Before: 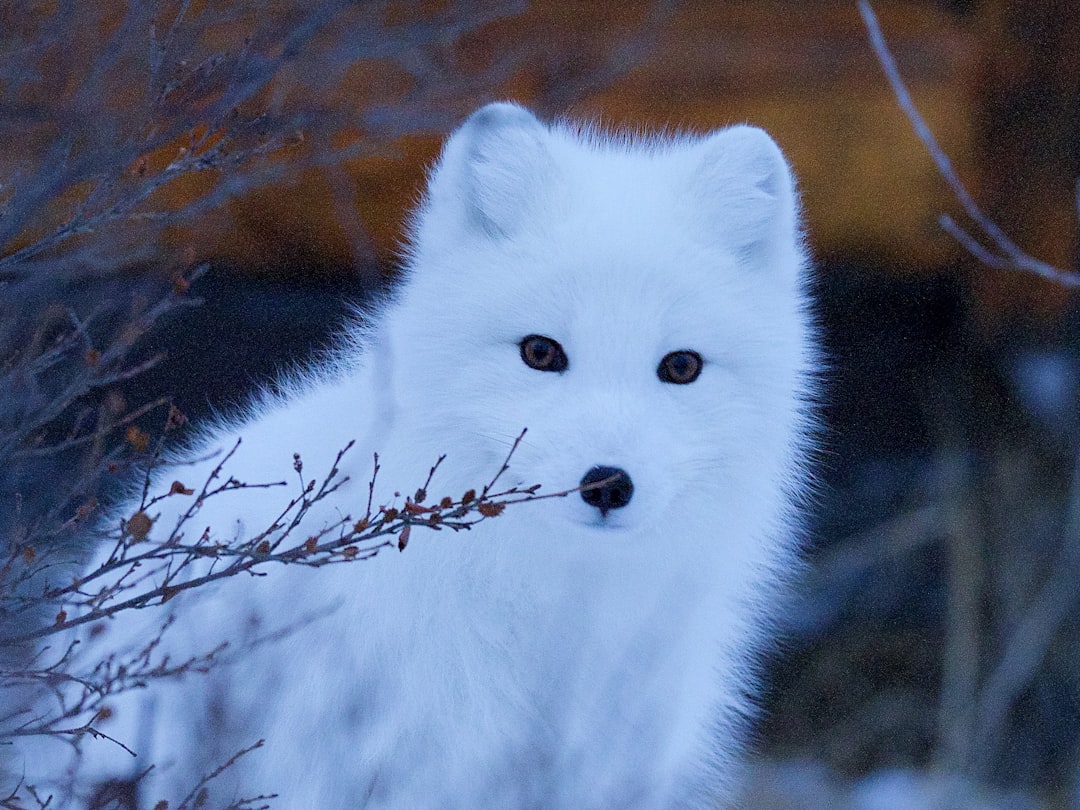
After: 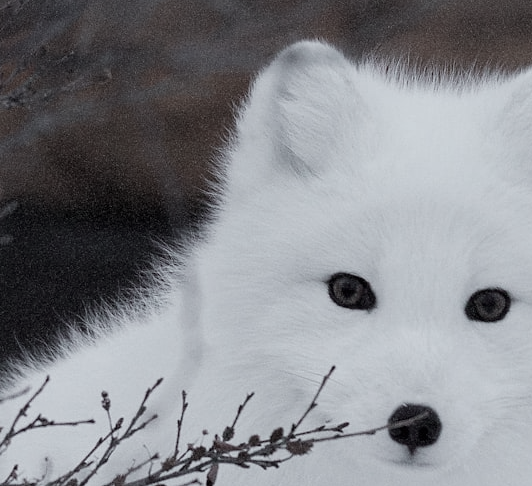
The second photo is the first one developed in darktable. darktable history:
color contrast: green-magenta contrast 0.3, blue-yellow contrast 0.15
crop: left 17.835%, top 7.675%, right 32.881%, bottom 32.213%
